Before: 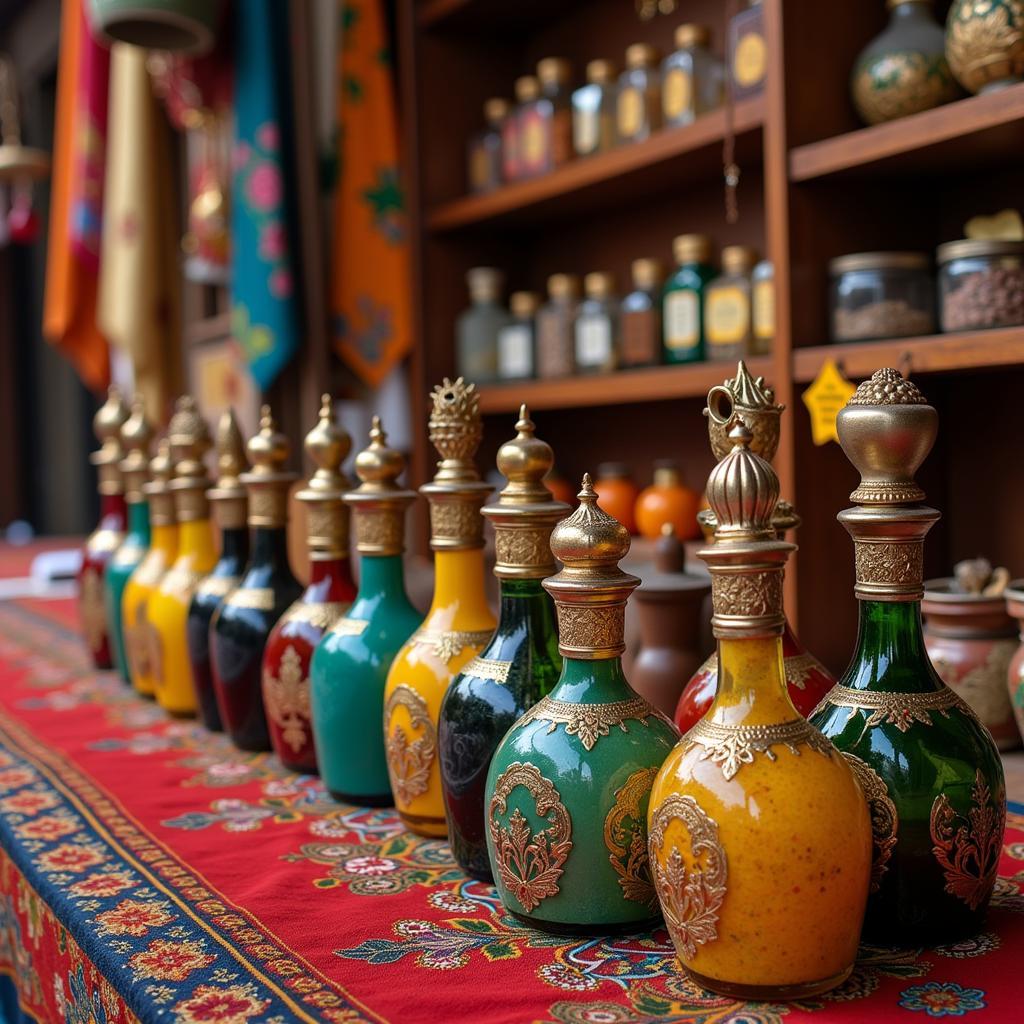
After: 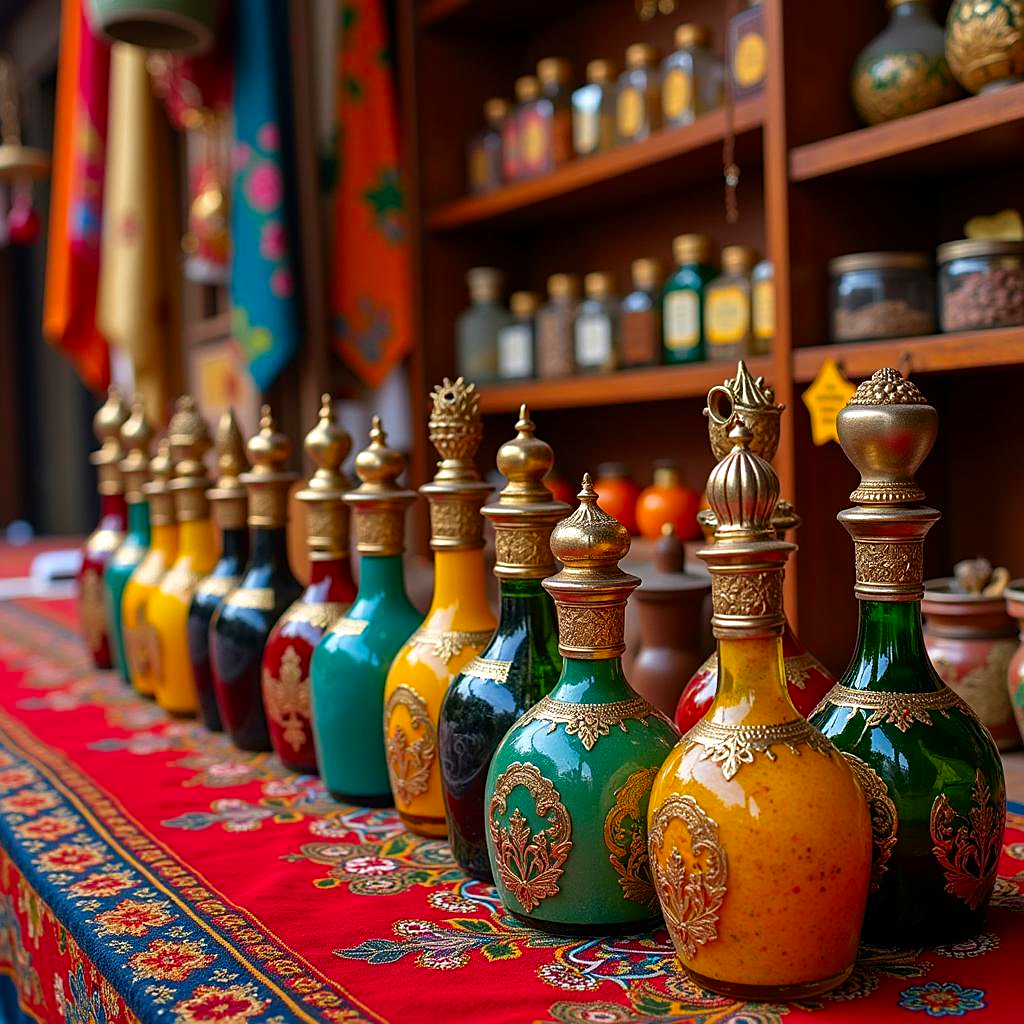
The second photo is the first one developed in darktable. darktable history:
contrast brightness saturation: brightness -0.016, saturation 0.338
sharpen: on, module defaults
